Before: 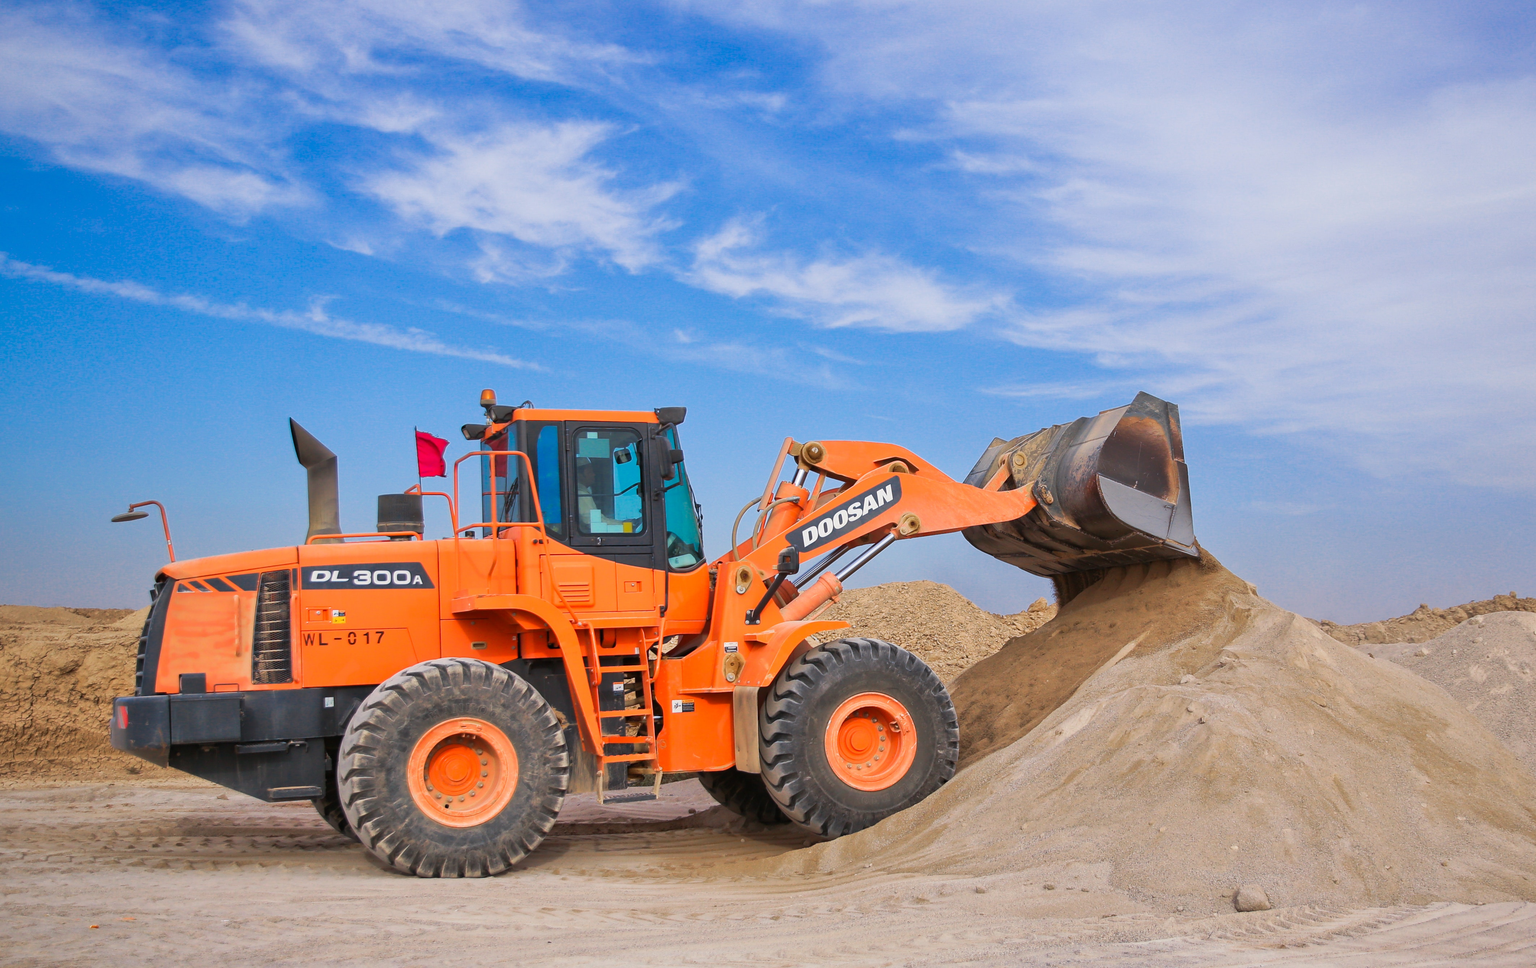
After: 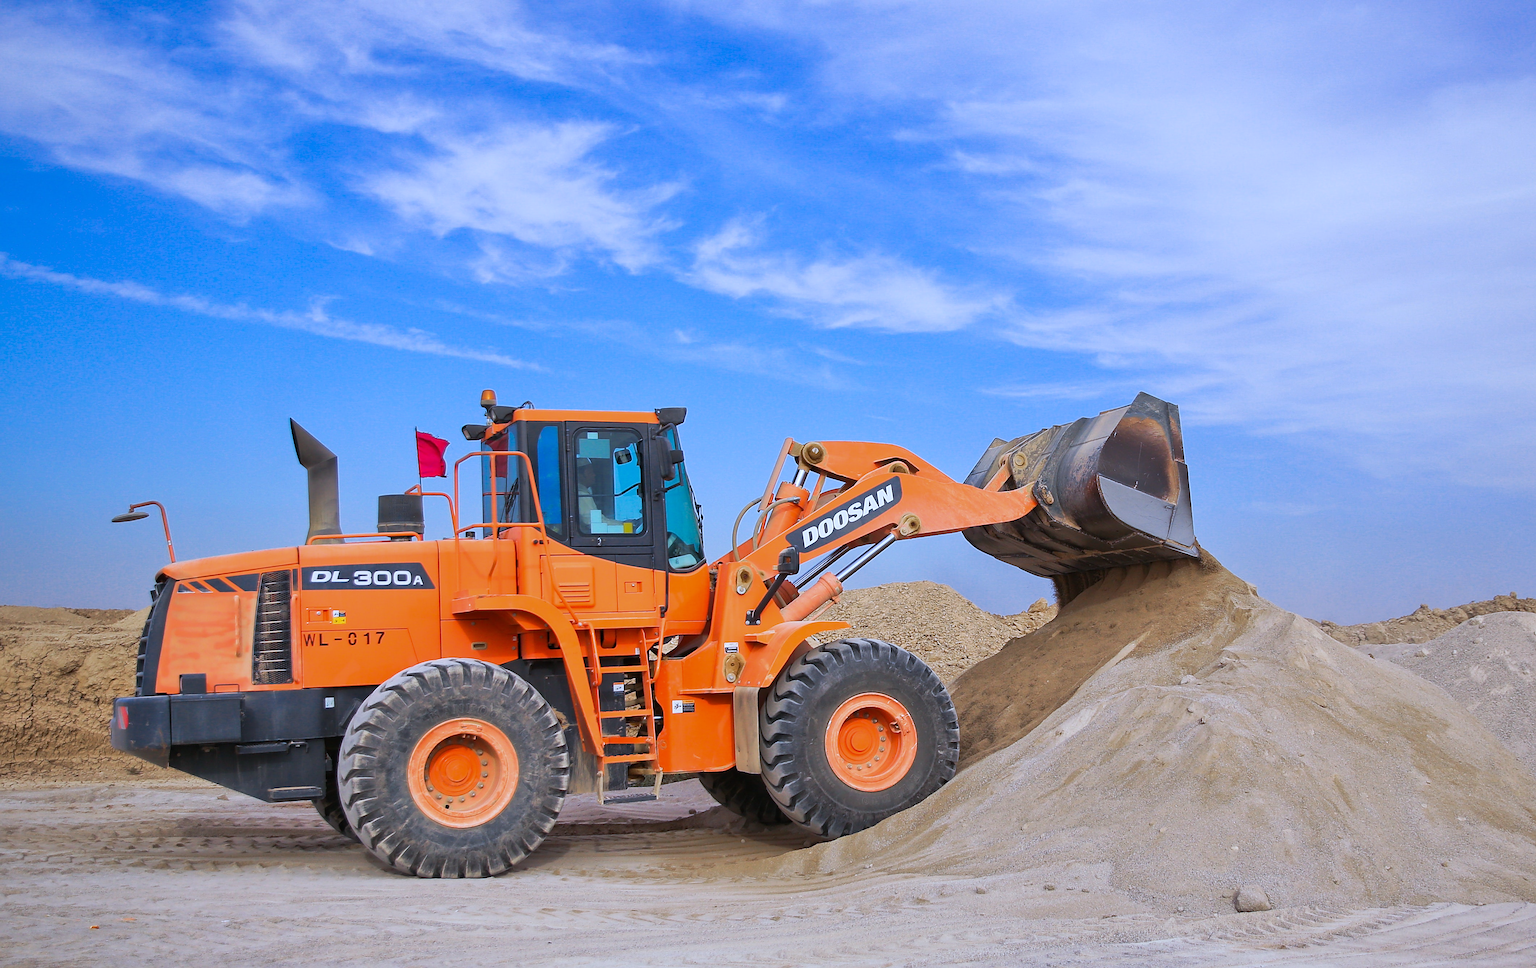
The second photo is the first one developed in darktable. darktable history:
white balance: red 0.926, green 1.003, blue 1.133
sharpen: on, module defaults
